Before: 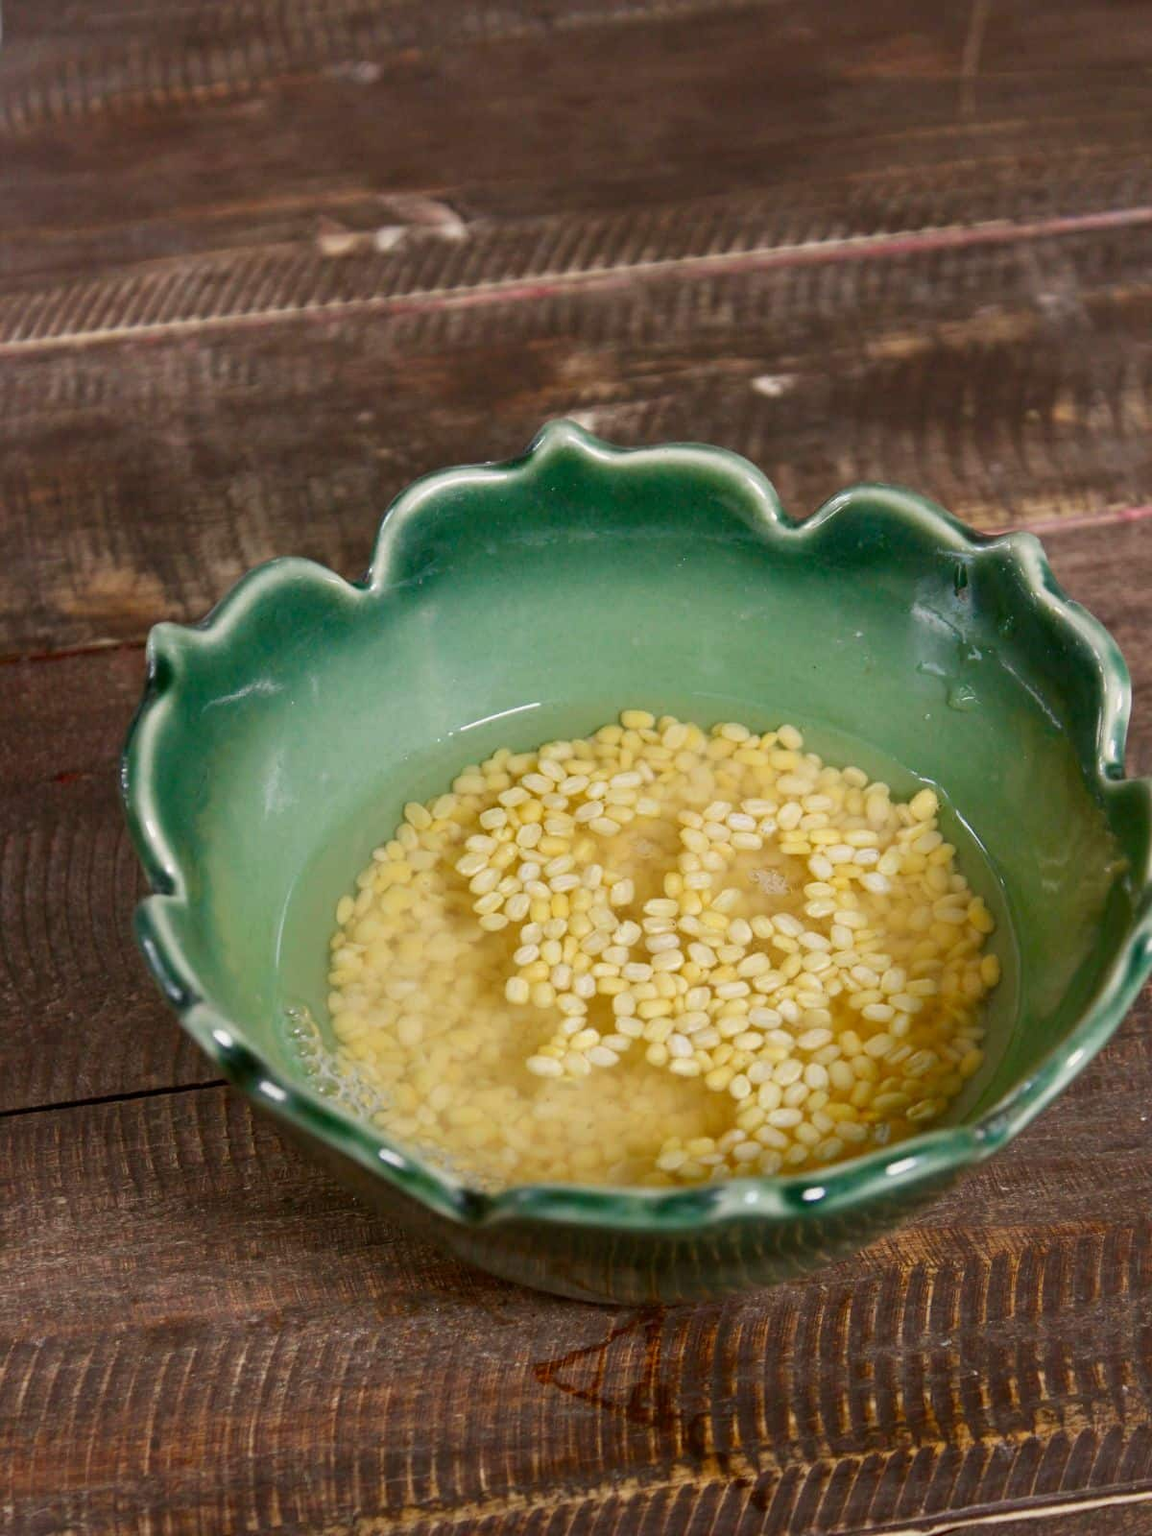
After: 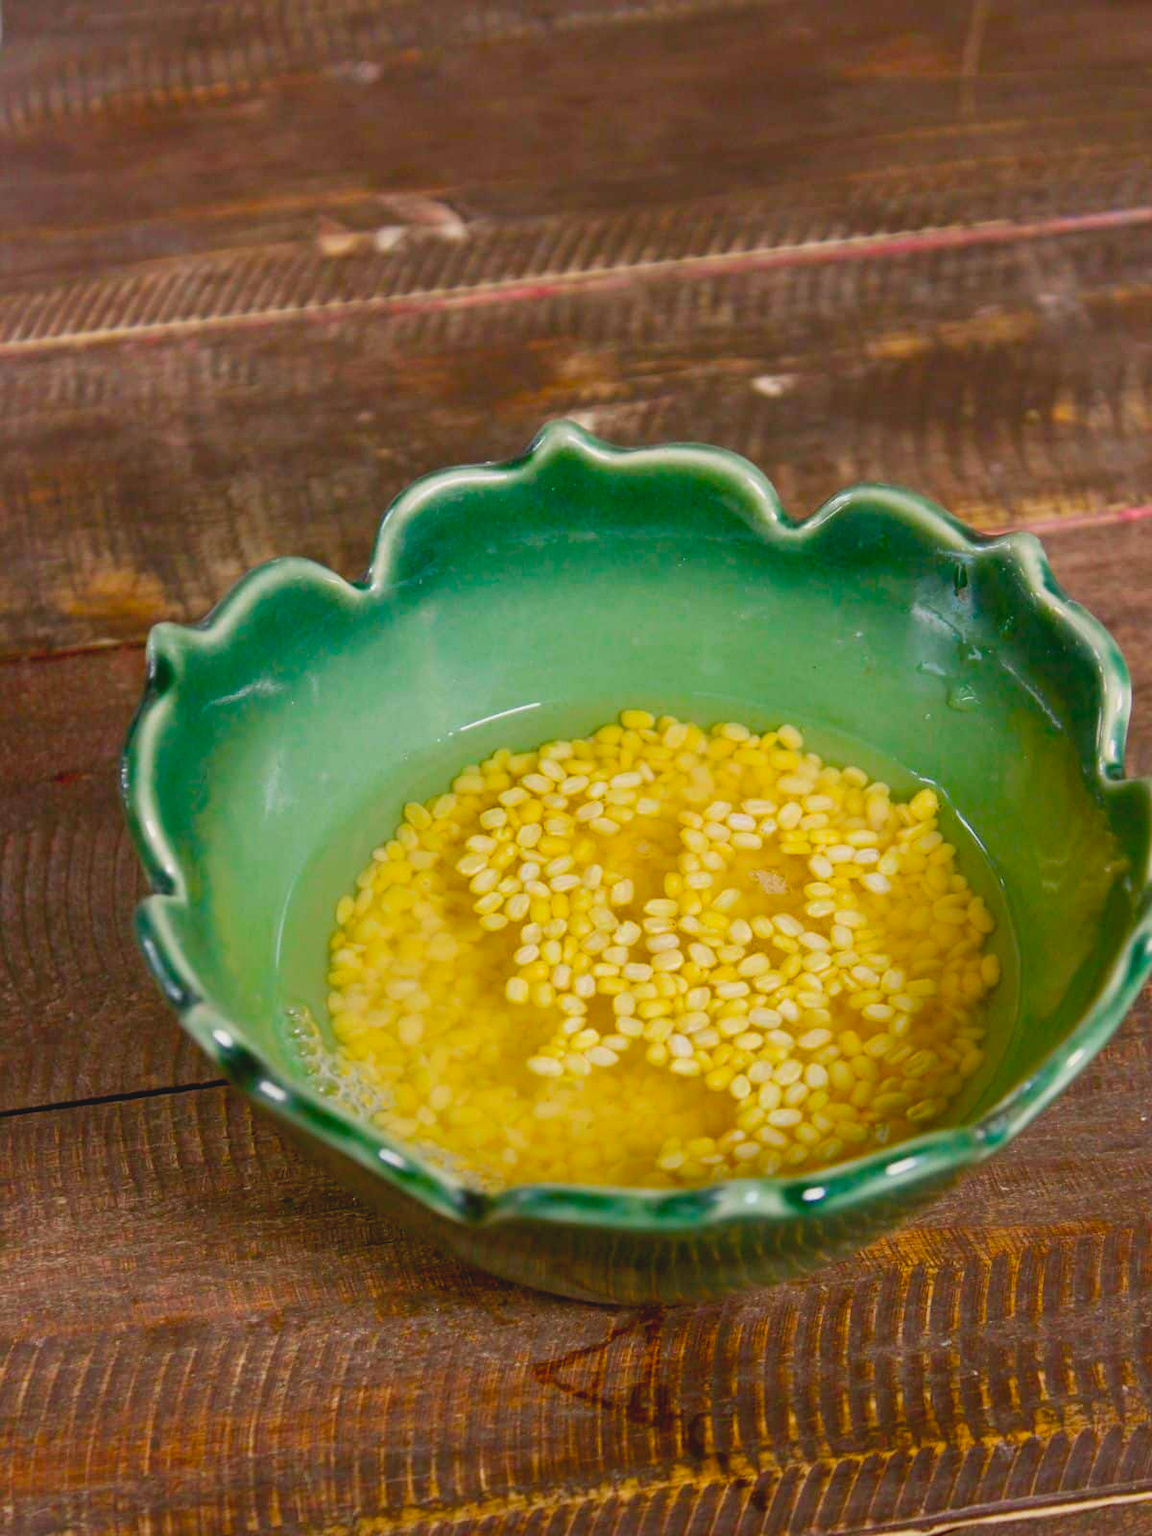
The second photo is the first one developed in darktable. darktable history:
exposure: black level correction 0.001, exposure 0.014 EV, compensate highlight preservation false
contrast brightness saturation: contrast -0.1, brightness 0.05, saturation 0.08
color balance rgb: linear chroma grading › global chroma 15%, perceptual saturation grading › global saturation 30%
